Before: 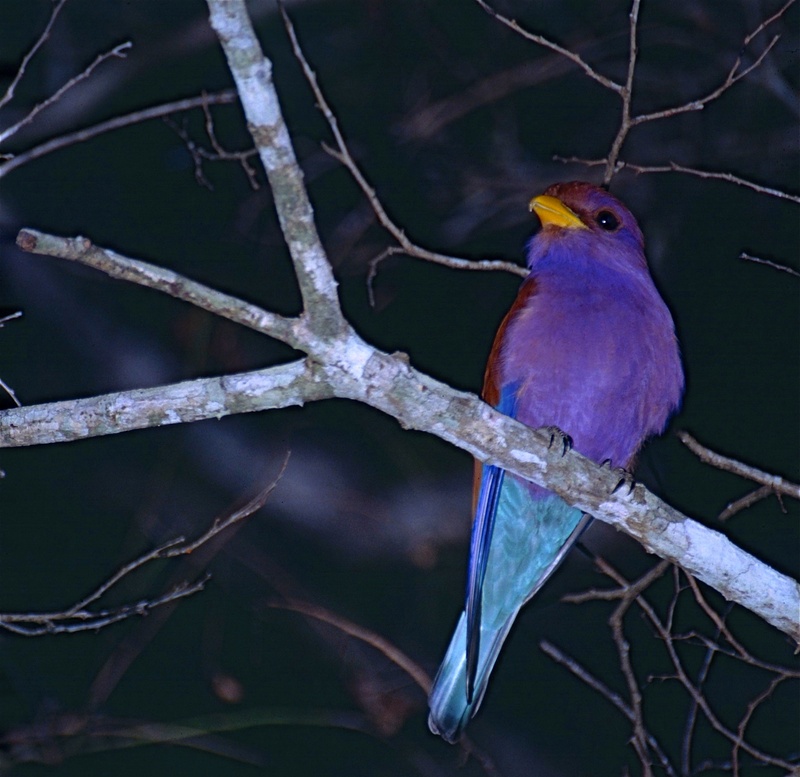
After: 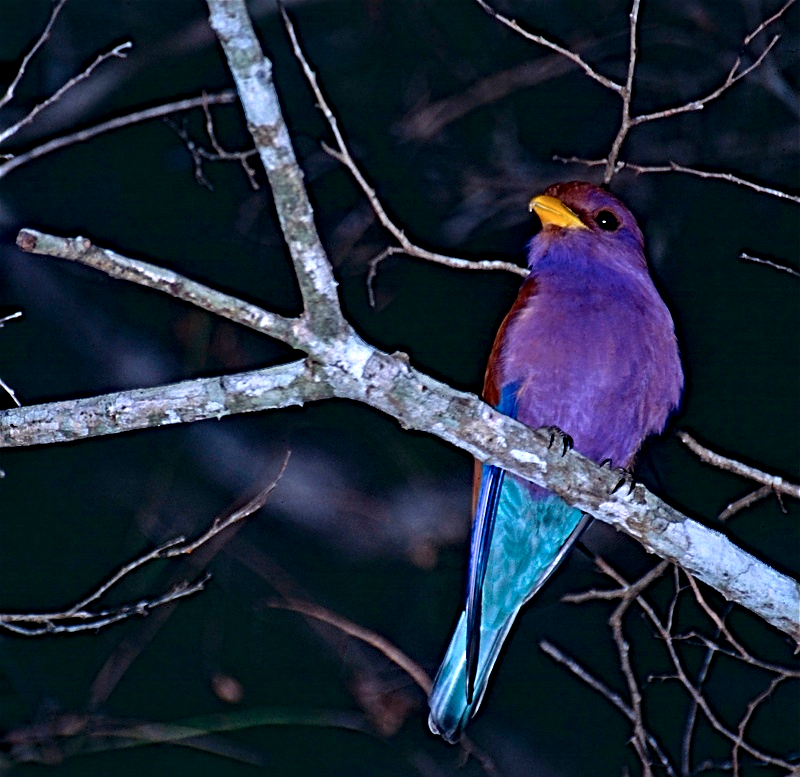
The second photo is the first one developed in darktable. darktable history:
contrast equalizer: octaves 7, y [[0.511, 0.558, 0.631, 0.632, 0.559, 0.512], [0.5 ×6], [0.5 ×6], [0 ×6], [0 ×6]]
sharpen: on, module defaults
exposure: exposure -0.049 EV, compensate exposure bias true, compensate highlight preservation false
